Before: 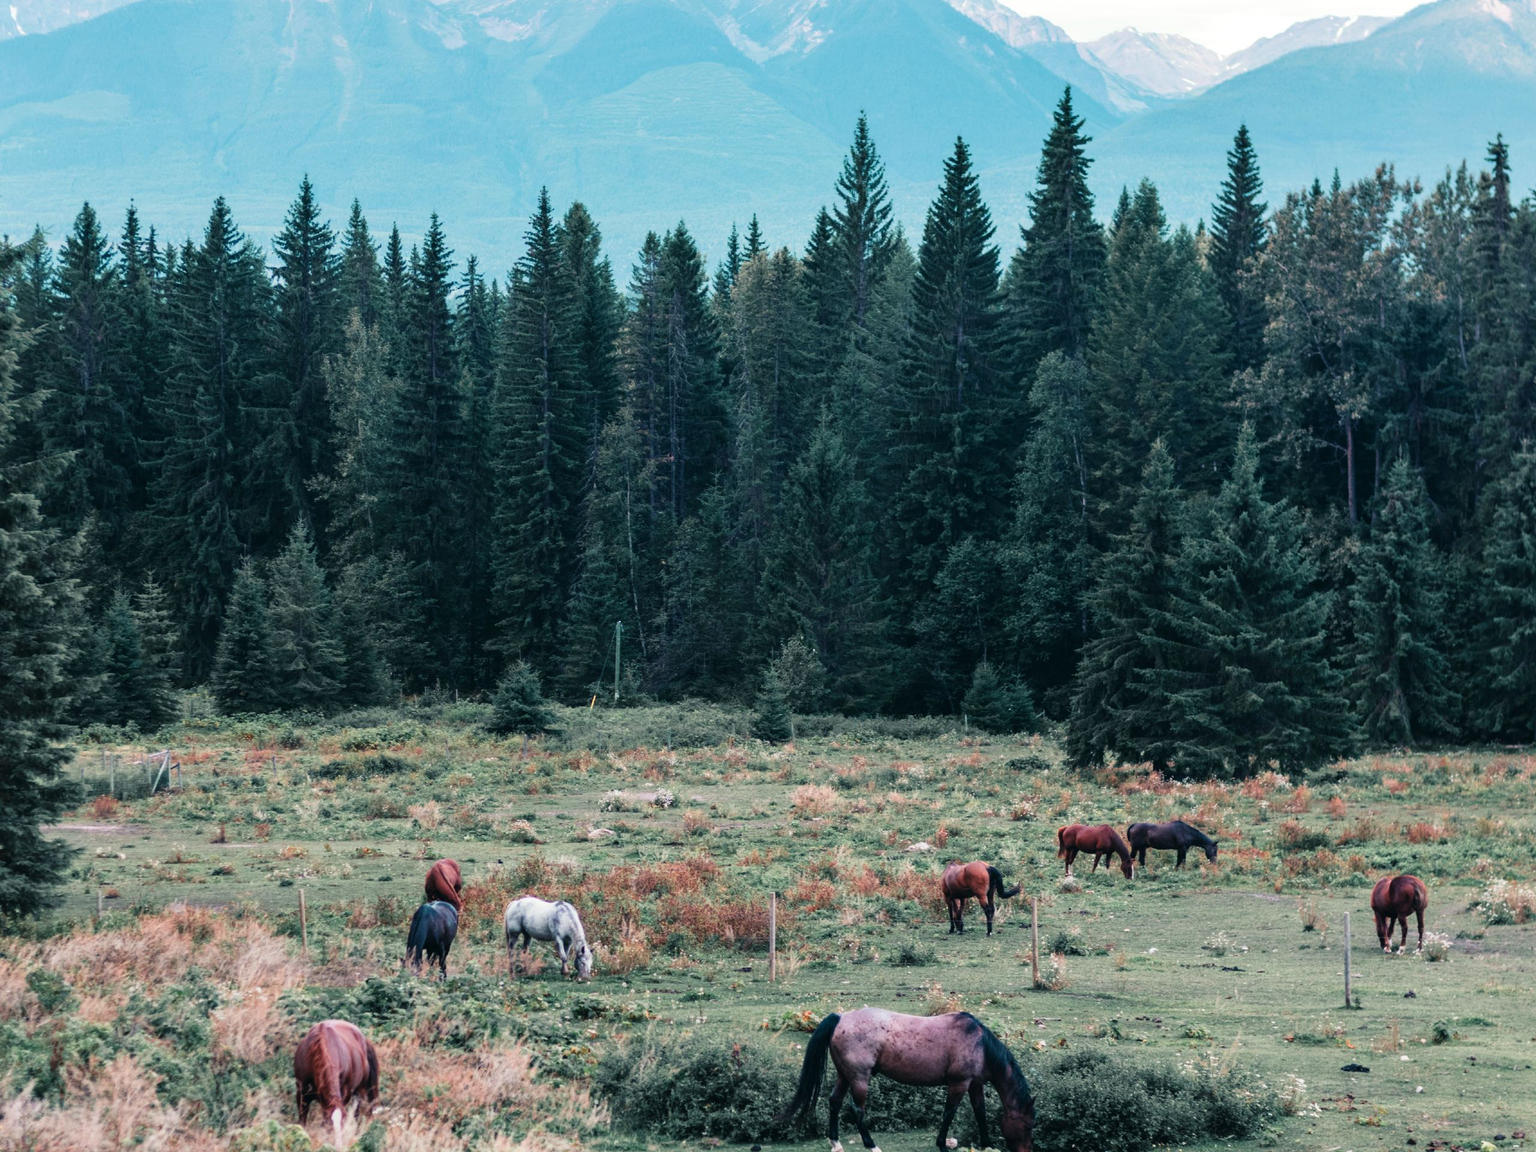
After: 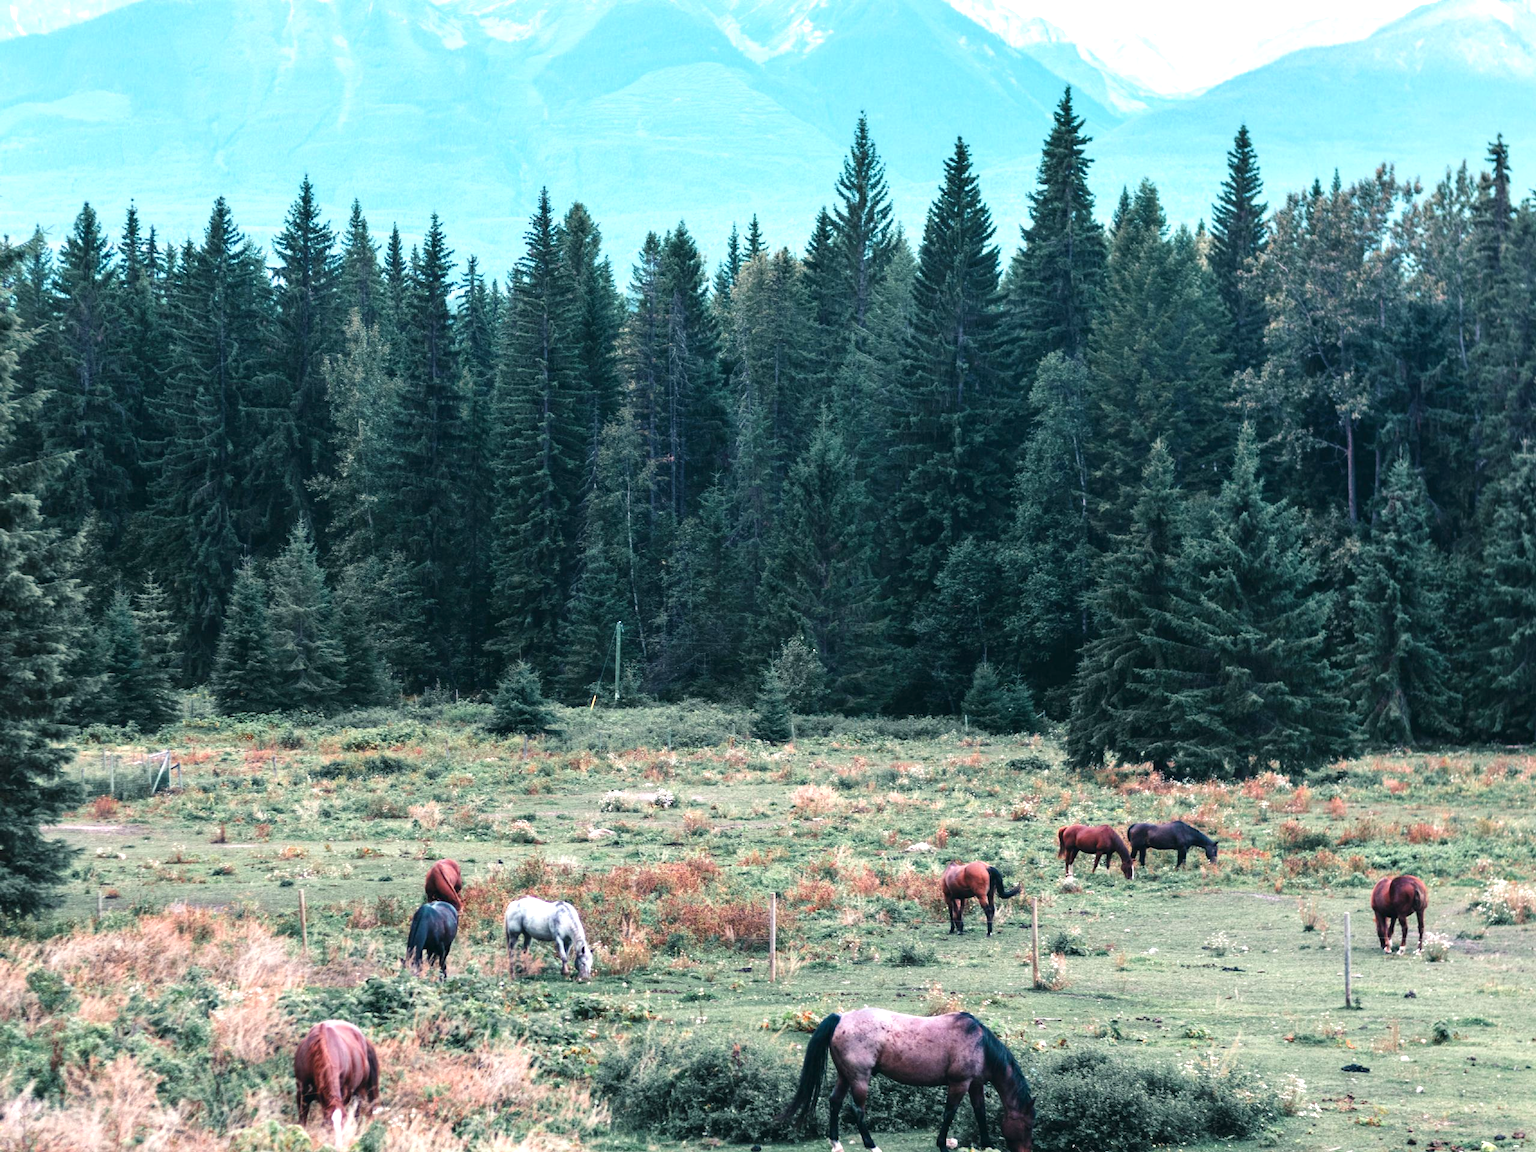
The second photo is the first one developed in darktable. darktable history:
tone equalizer: edges refinement/feathering 500, mask exposure compensation -1.57 EV, preserve details no
exposure: black level correction 0, exposure 0.697 EV, compensate highlight preservation false
